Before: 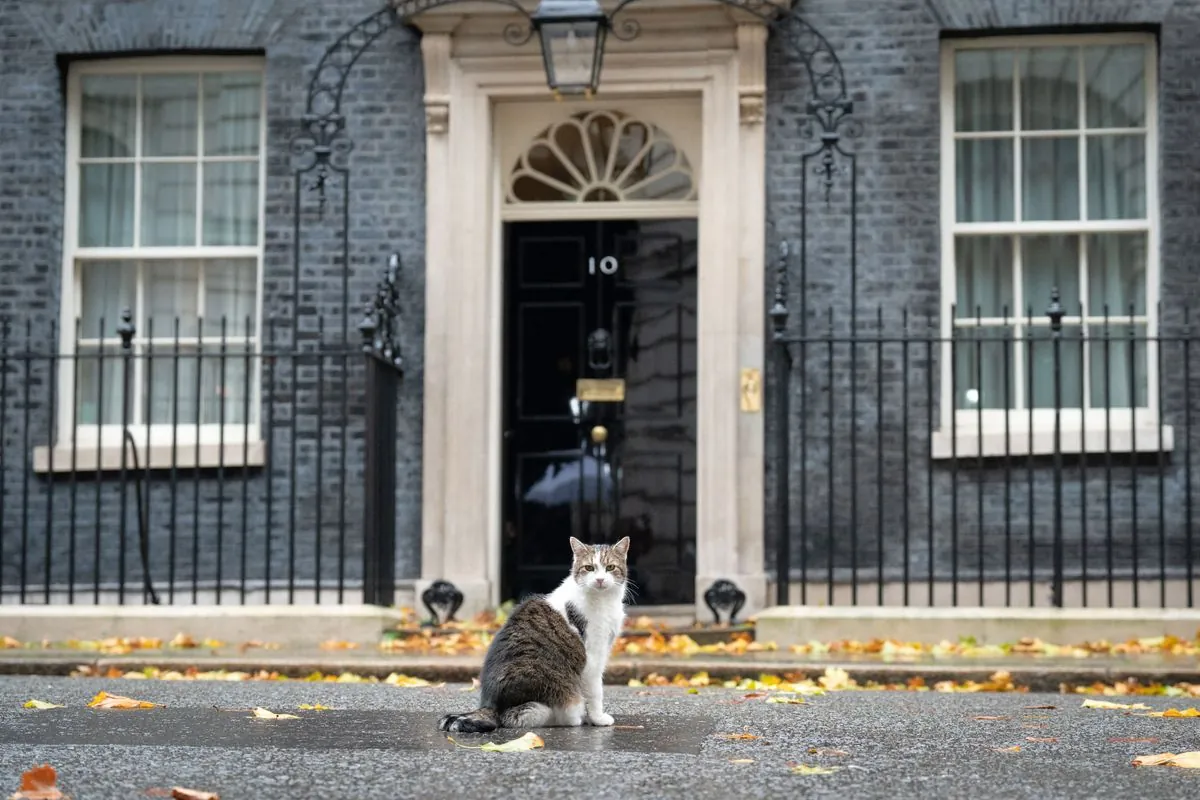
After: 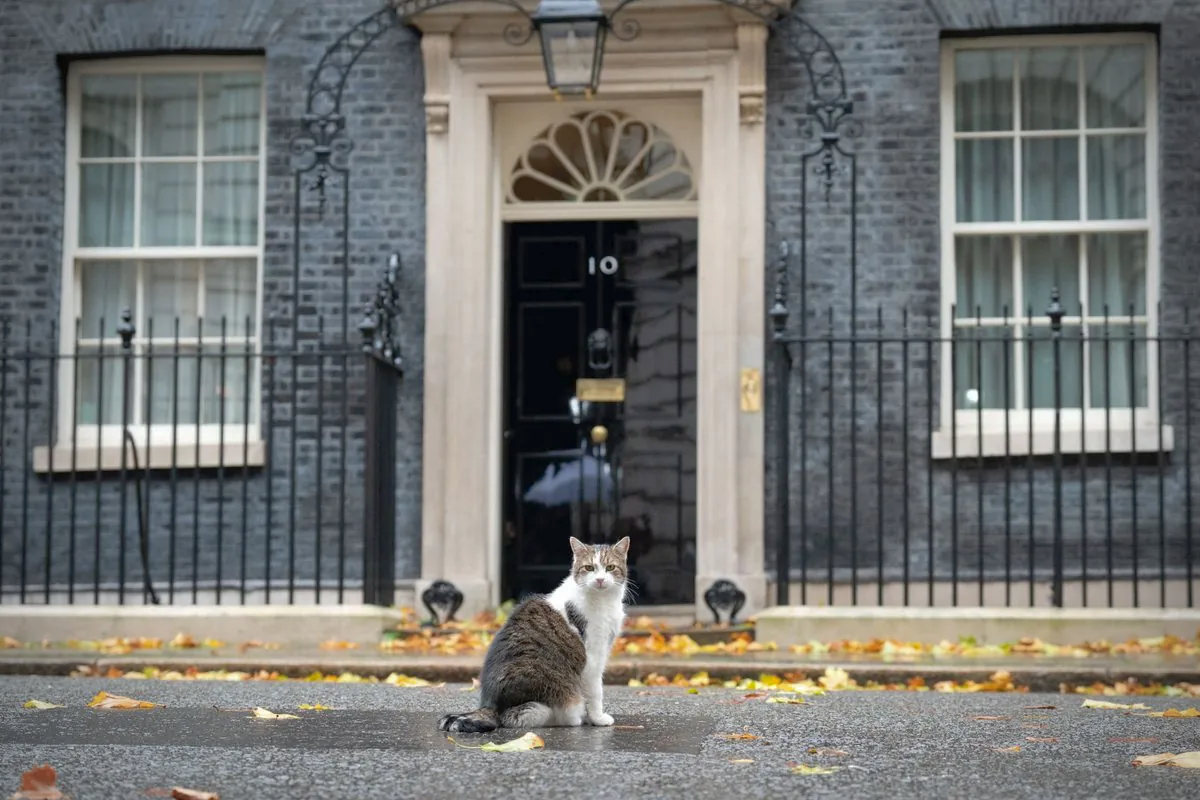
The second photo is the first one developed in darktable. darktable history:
shadows and highlights: on, module defaults
vignetting: fall-off radius 60.63%
